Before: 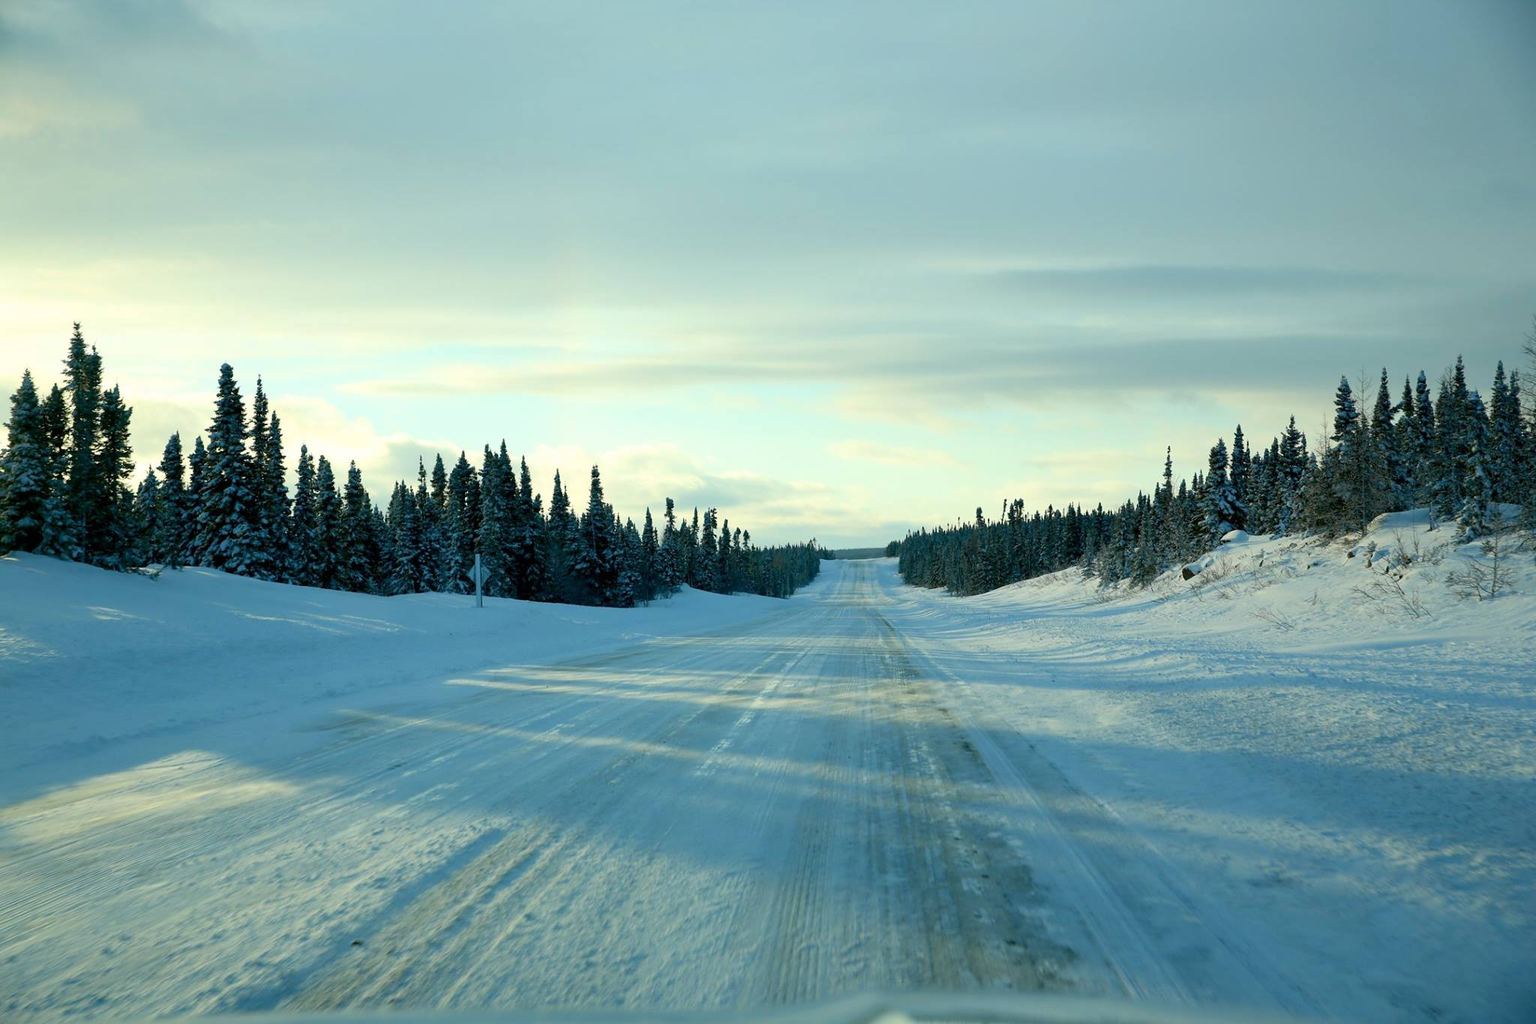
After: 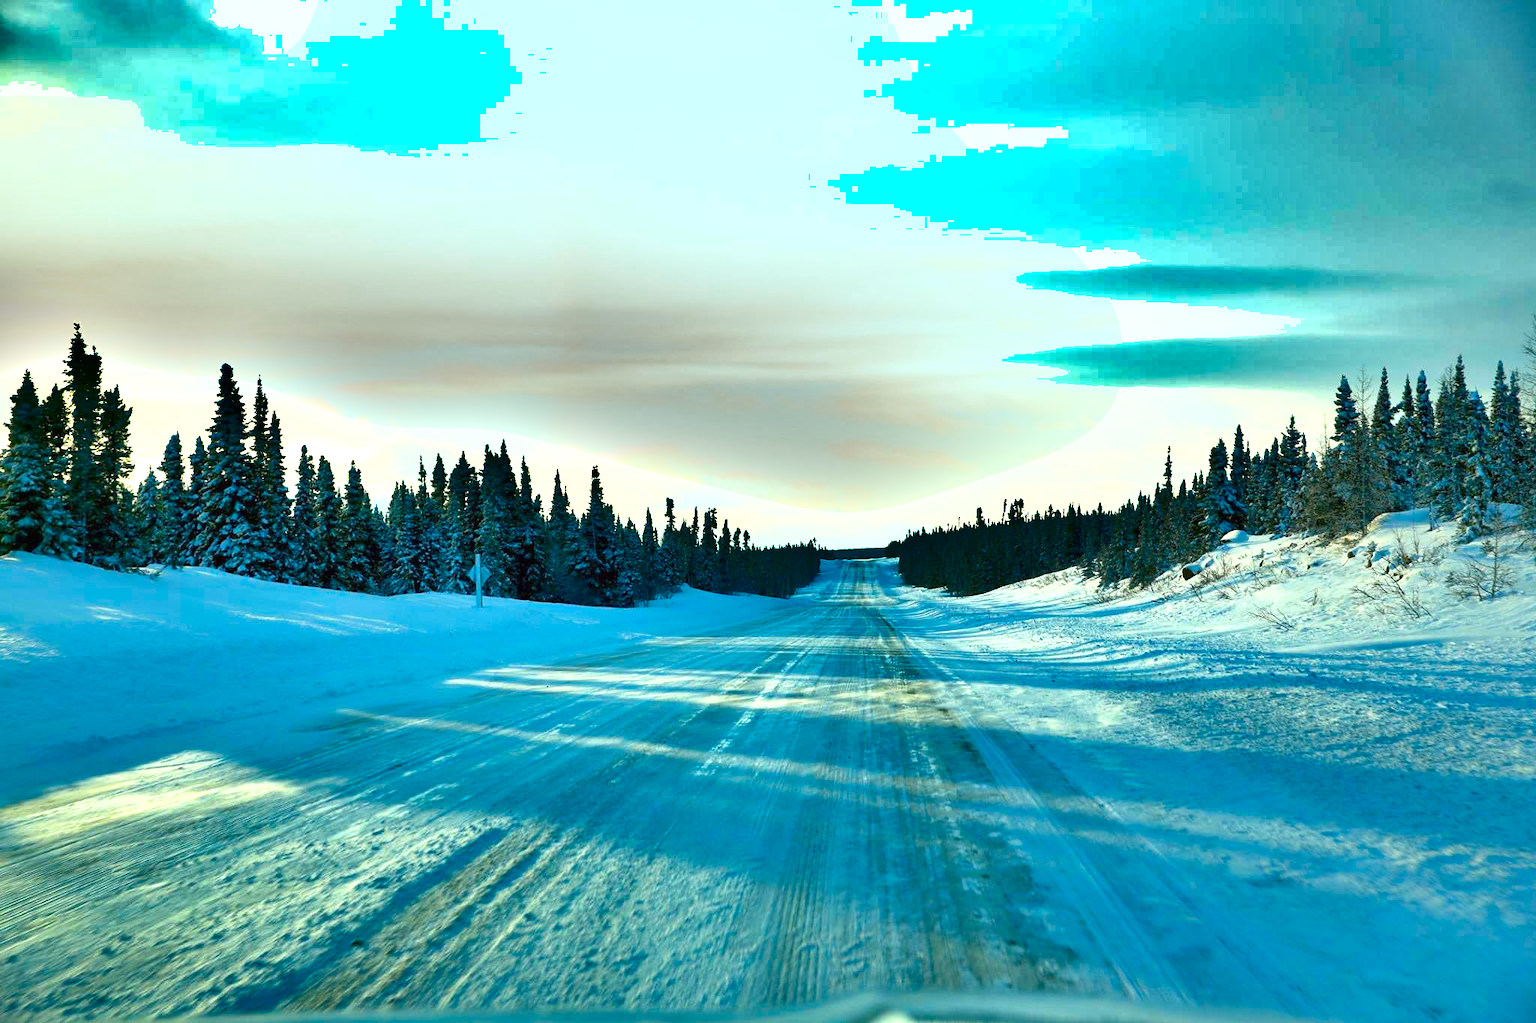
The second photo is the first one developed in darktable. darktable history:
color balance rgb: perceptual saturation grading › global saturation 25%, perceptual brilliance grading › mid-tones 10%, perceptual brilliance grading › shadows 15%, global vibrance 20%
exposure: black level correction 0, exposure 1 EV, compensate exposure bias true, compensate highlight preservation false
shadows and highlights: shadows 24.5, highlights -78.15, soften with gaussian
